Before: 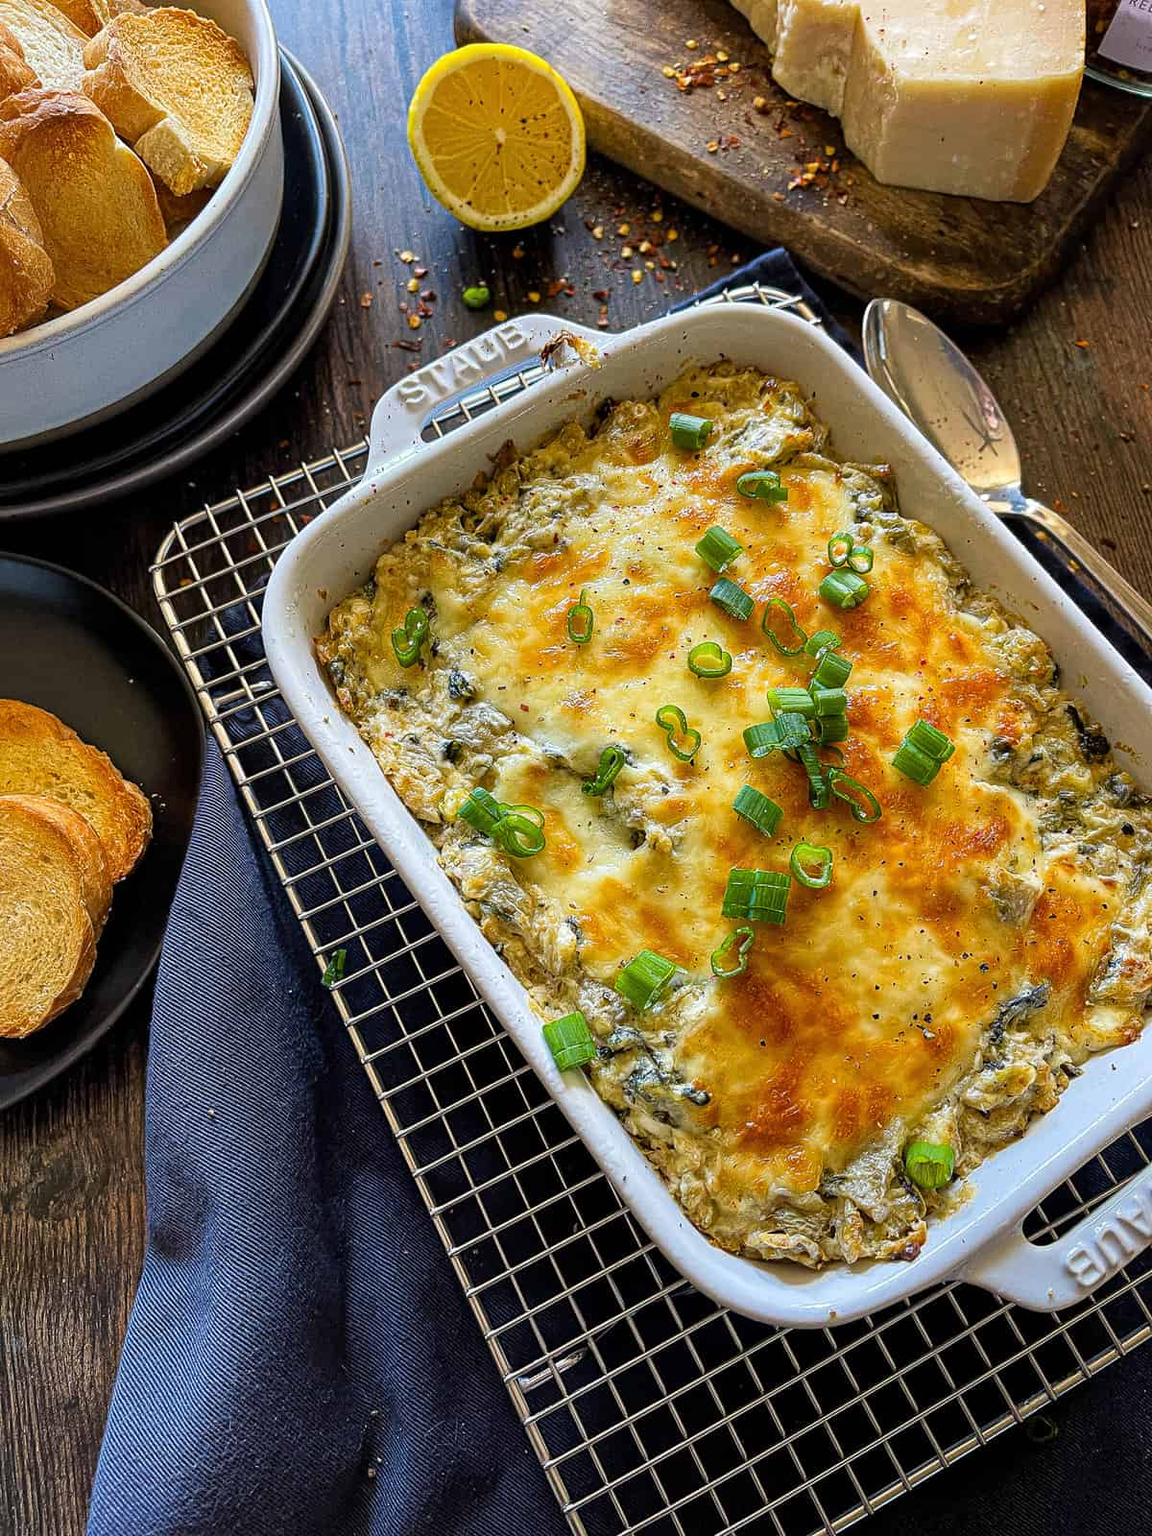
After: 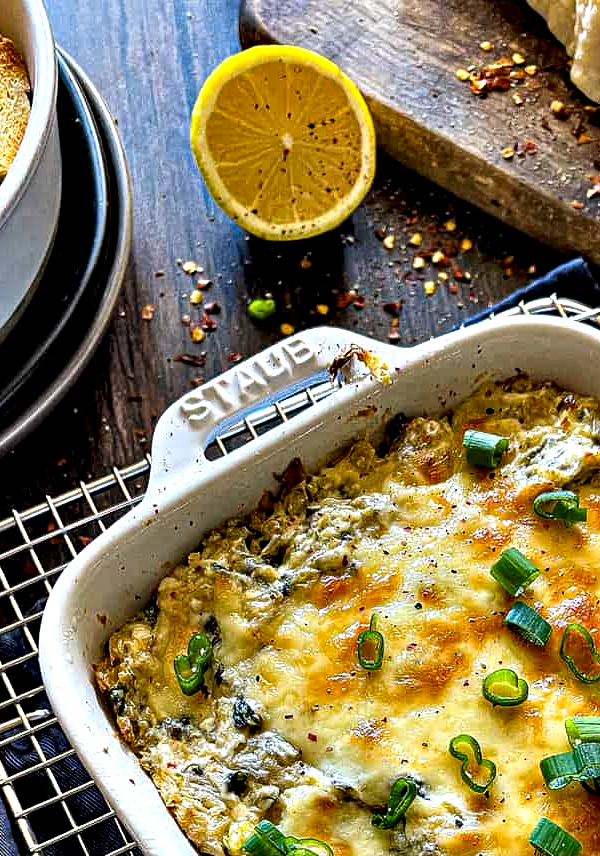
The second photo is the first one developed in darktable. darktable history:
crop: left 19.556%, right 30.401%, bottom 46.458%
contrast equalizer: octaves 7, y [[0.627 ×6], [0.563 ×6], [0 ×6], [0 ×6], [0 ×6]]
